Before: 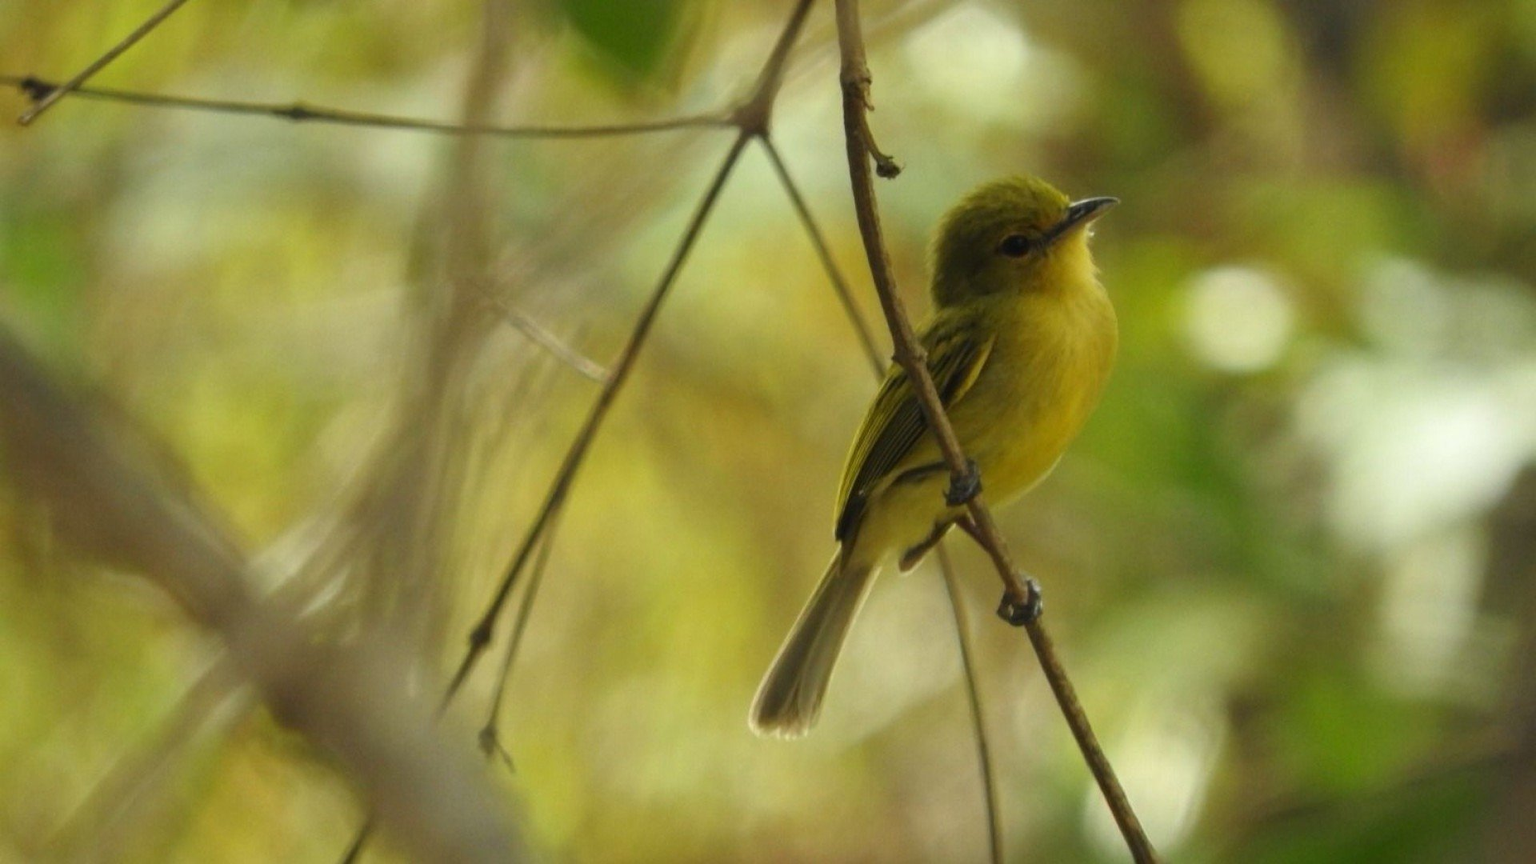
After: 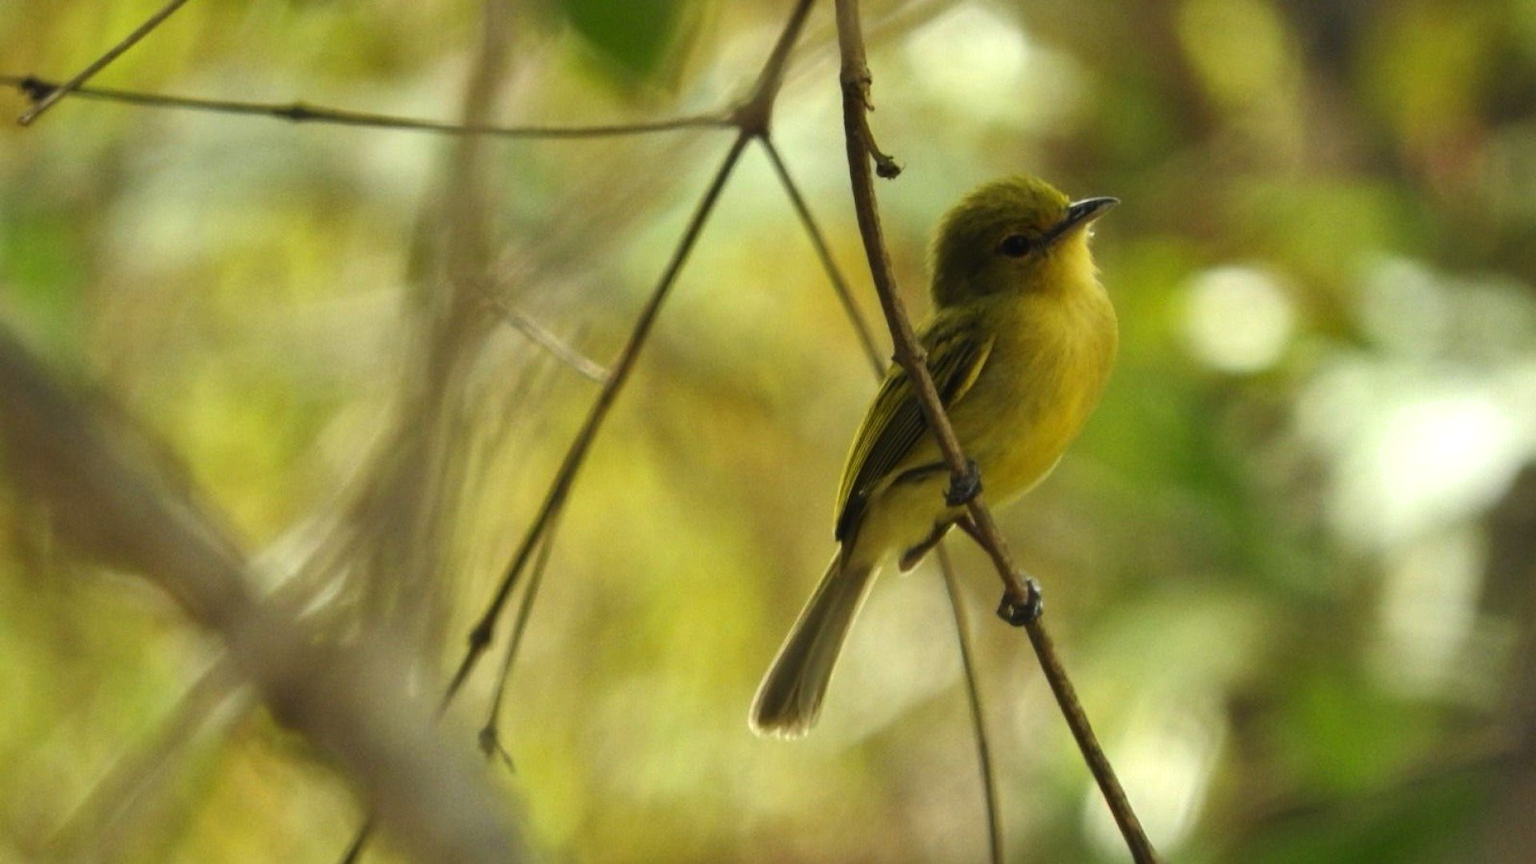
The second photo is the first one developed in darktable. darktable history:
tone equalizer: -8 EV -0.396 EV, -7 EV -0.403 EV, -6 EV -0.298 EV, -5 EV -0.189 EV, -3 EV 0.201 EV, -2 EV 0.337 EV, -1 EV 0.378 EV, +0 EV 0.388 EV, edges refinement/feathering 500, mask exposure compensation -1.57 EV, preserve details no
shadows and highlights: low approximation 0.01, soften with gaussian
